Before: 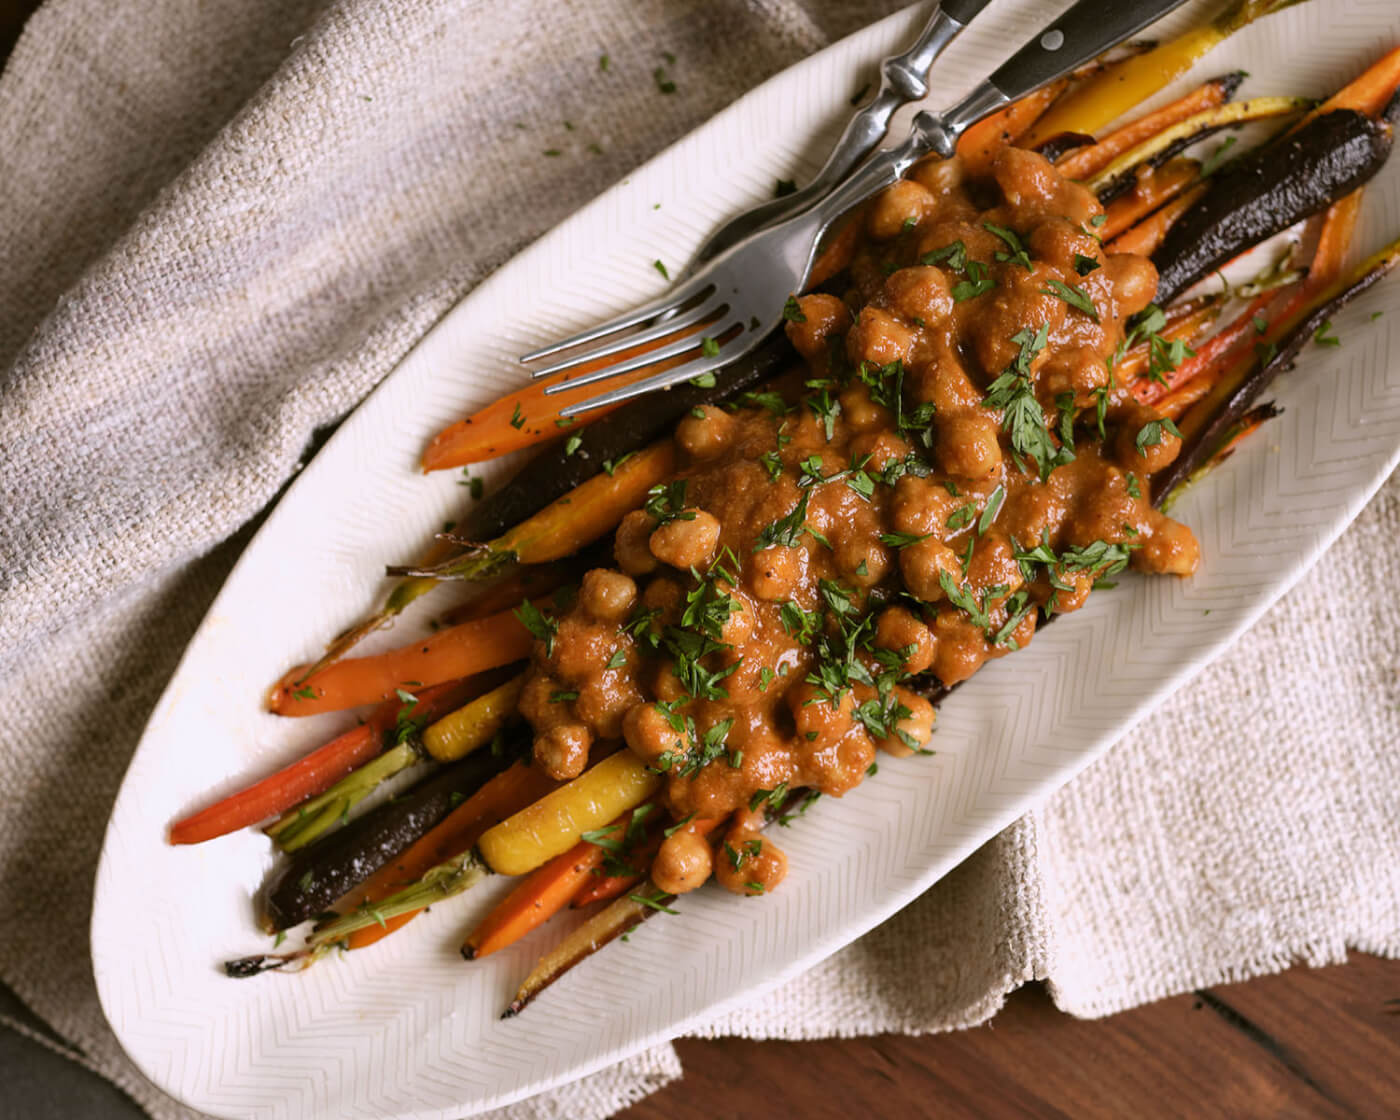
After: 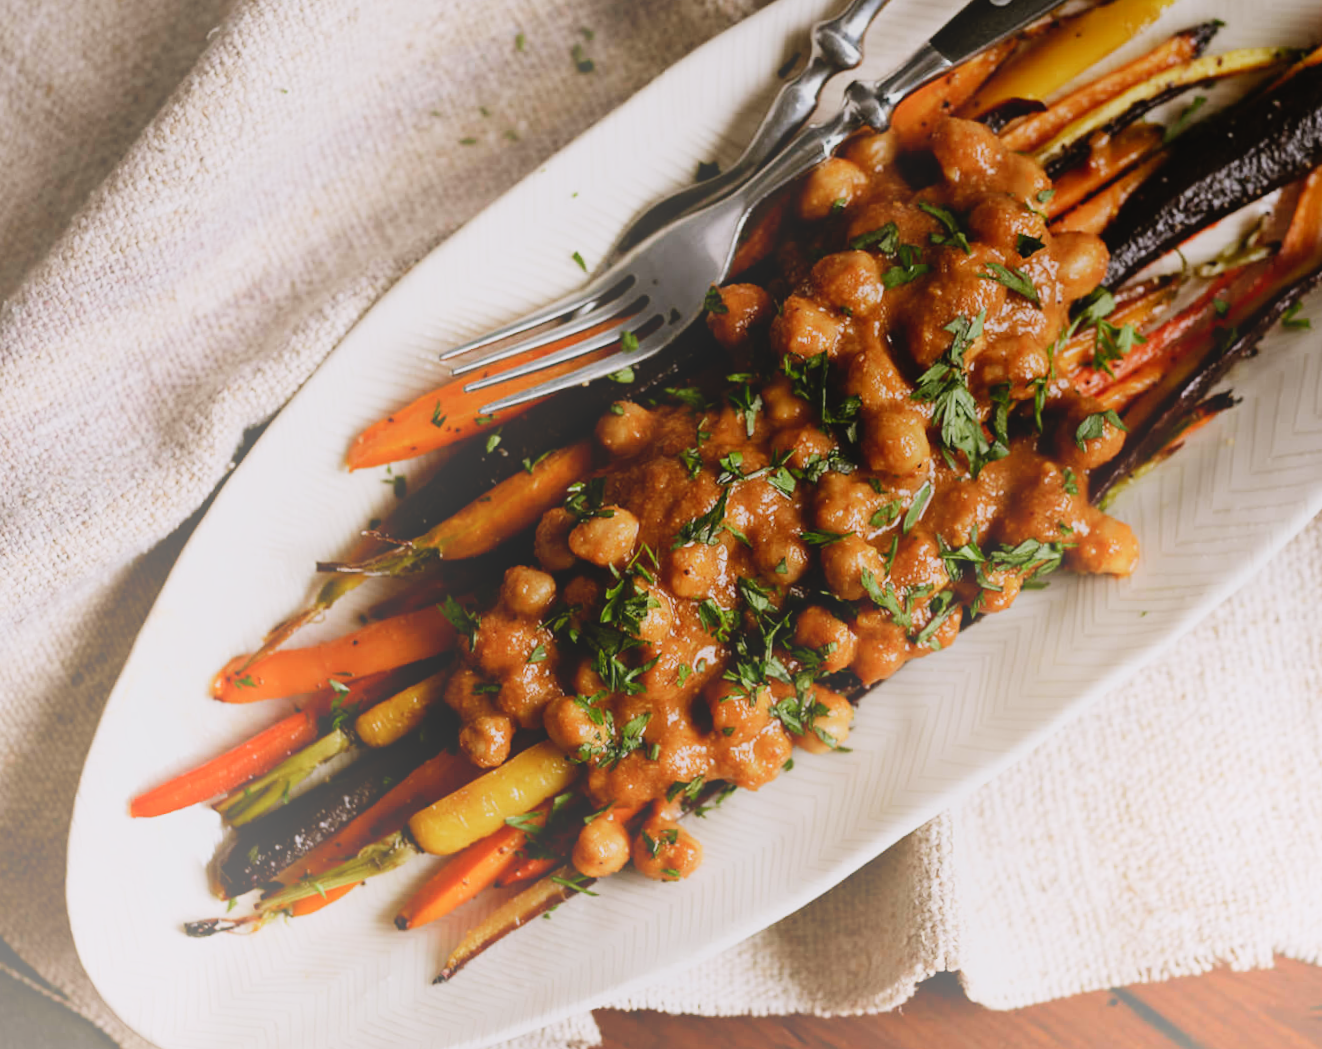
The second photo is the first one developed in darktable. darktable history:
sigmoid: skew -0.2, preserve hue 0%, red attenuation 0.1, red rotation 0.035, green attenuation 0.1, green rotation -0.017, blue attenuation 0.15, blue rotation -0.052, base primaries Rec2020
rotate and perspective: rotation 0.062°, lens shift (vertical) 0.115, lens shift (horizontal) -0.133, crop left 0.047, crop right 0.94, crop top 0.061, crop bottom 0.94
bloom: size 40%
